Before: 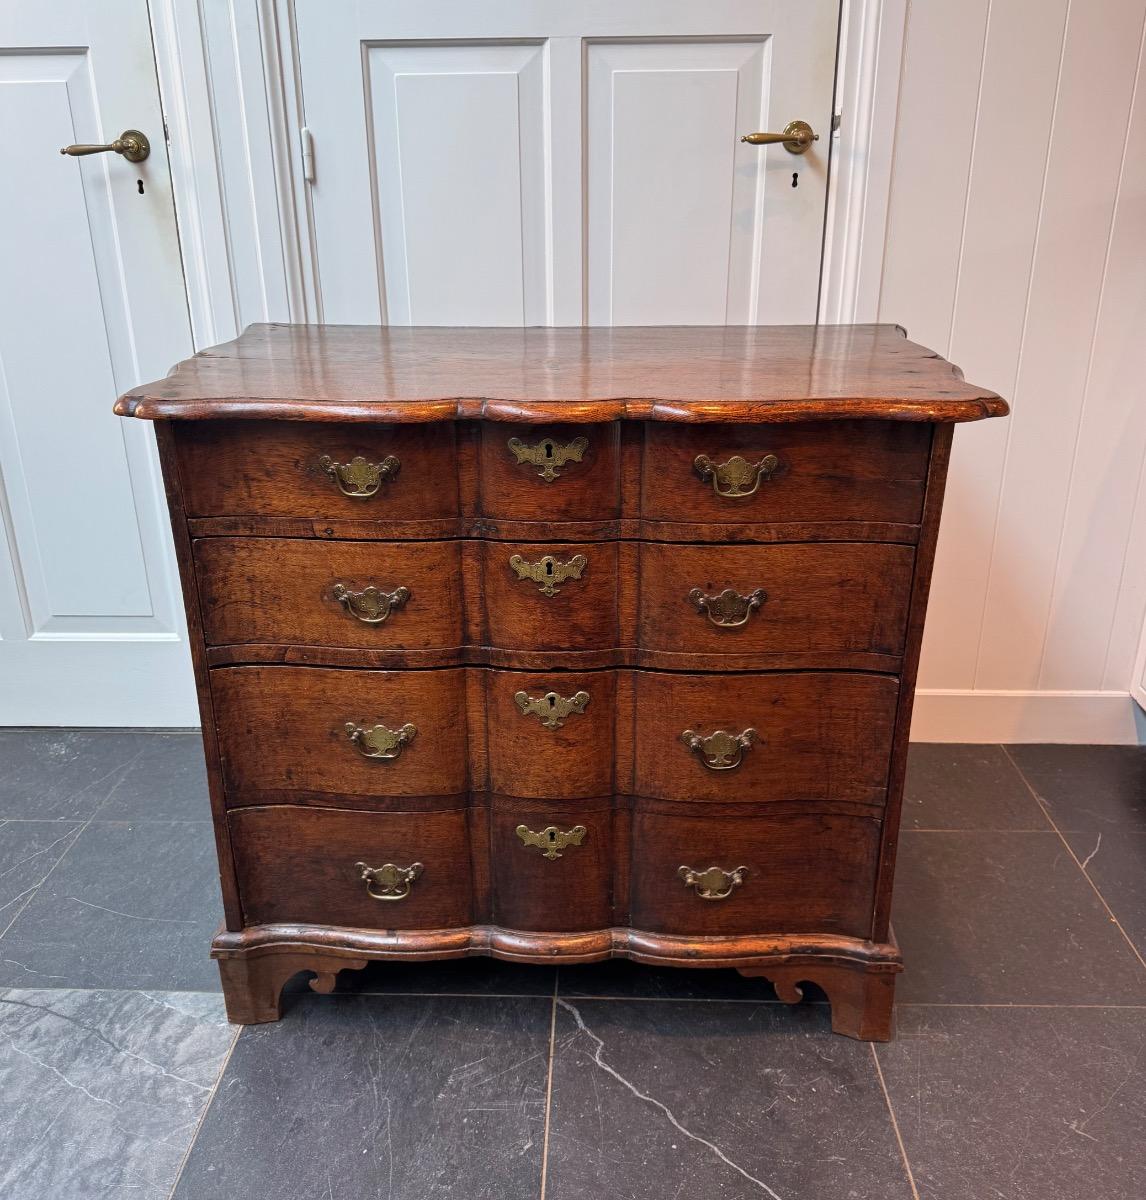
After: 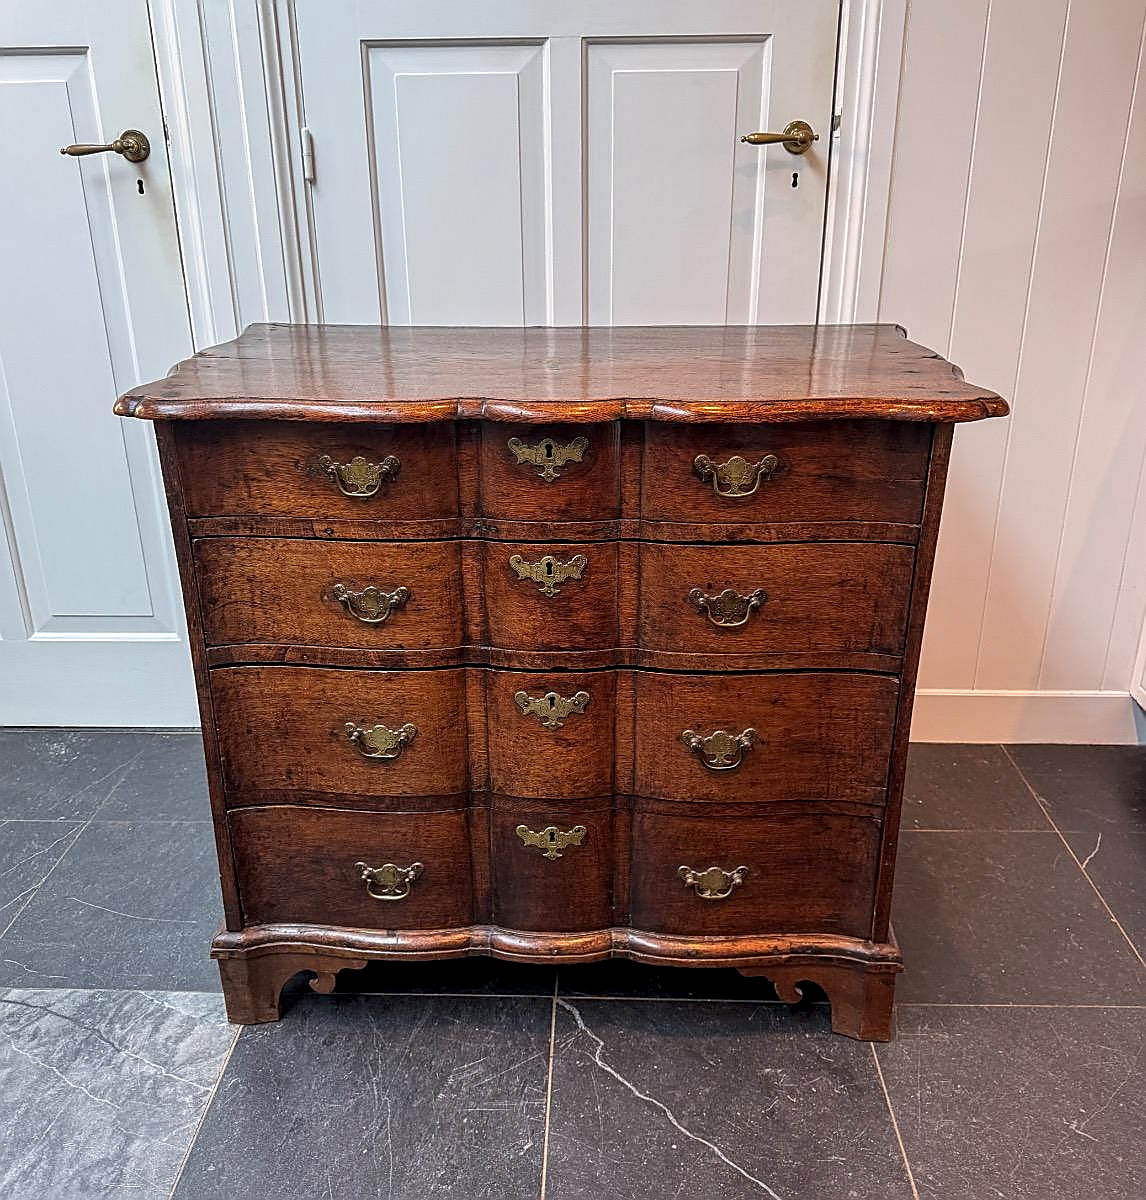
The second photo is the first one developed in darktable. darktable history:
local contrast: detail 130%
sharpen: radius 1.388, amount 1.251, threshold 0.623
